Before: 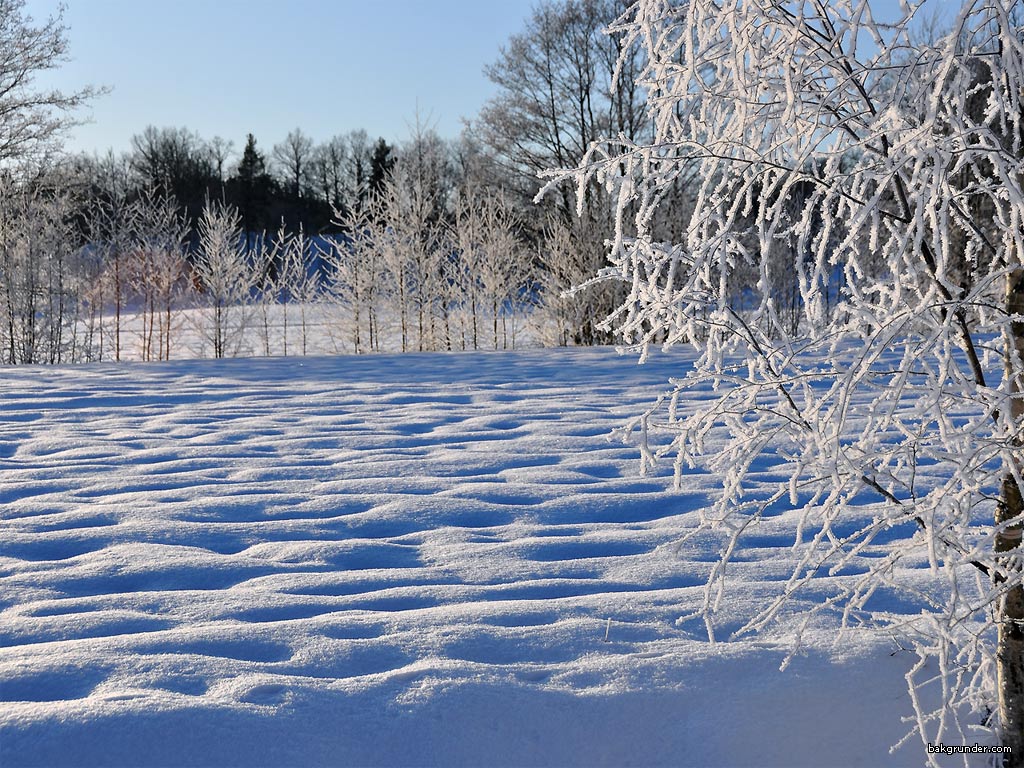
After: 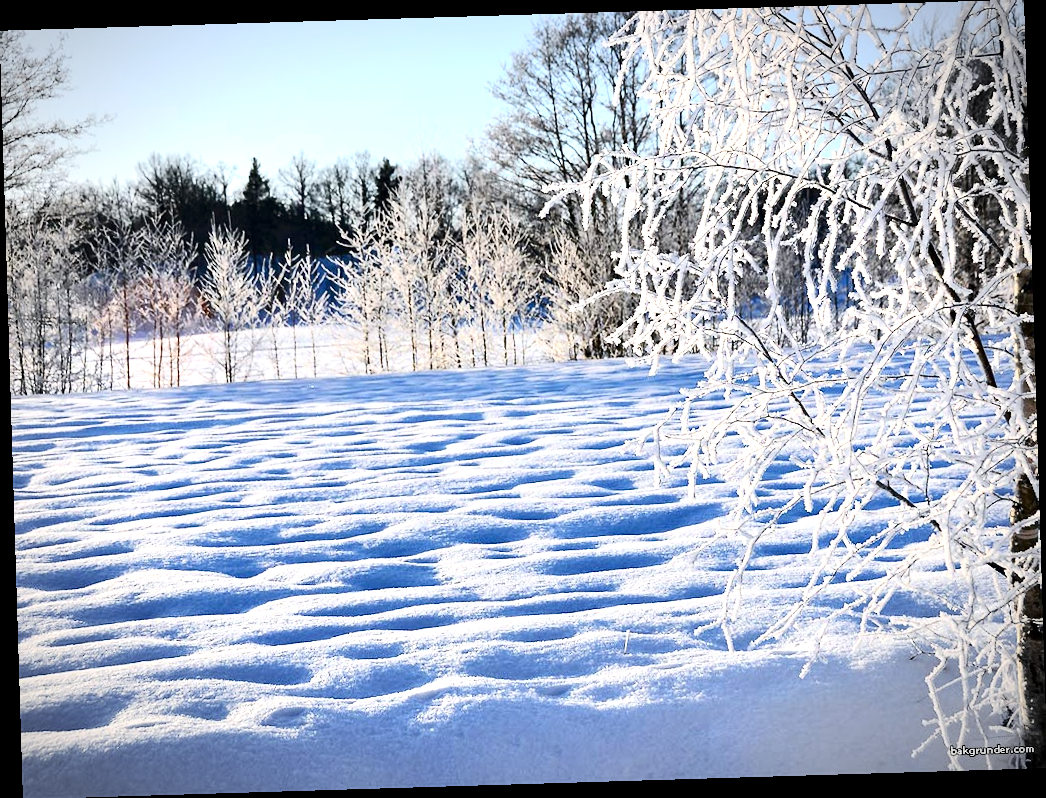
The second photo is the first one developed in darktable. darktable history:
rotate and perspective: rotation -1.75°, automatic cropping off
vignetting: automatic ratio true
exposure: black level correction 0.001, exposure 0.955 EV, compensate exposure bias true, compensate highlight preservation false
contrast brightness saturation: contrast 0.28
